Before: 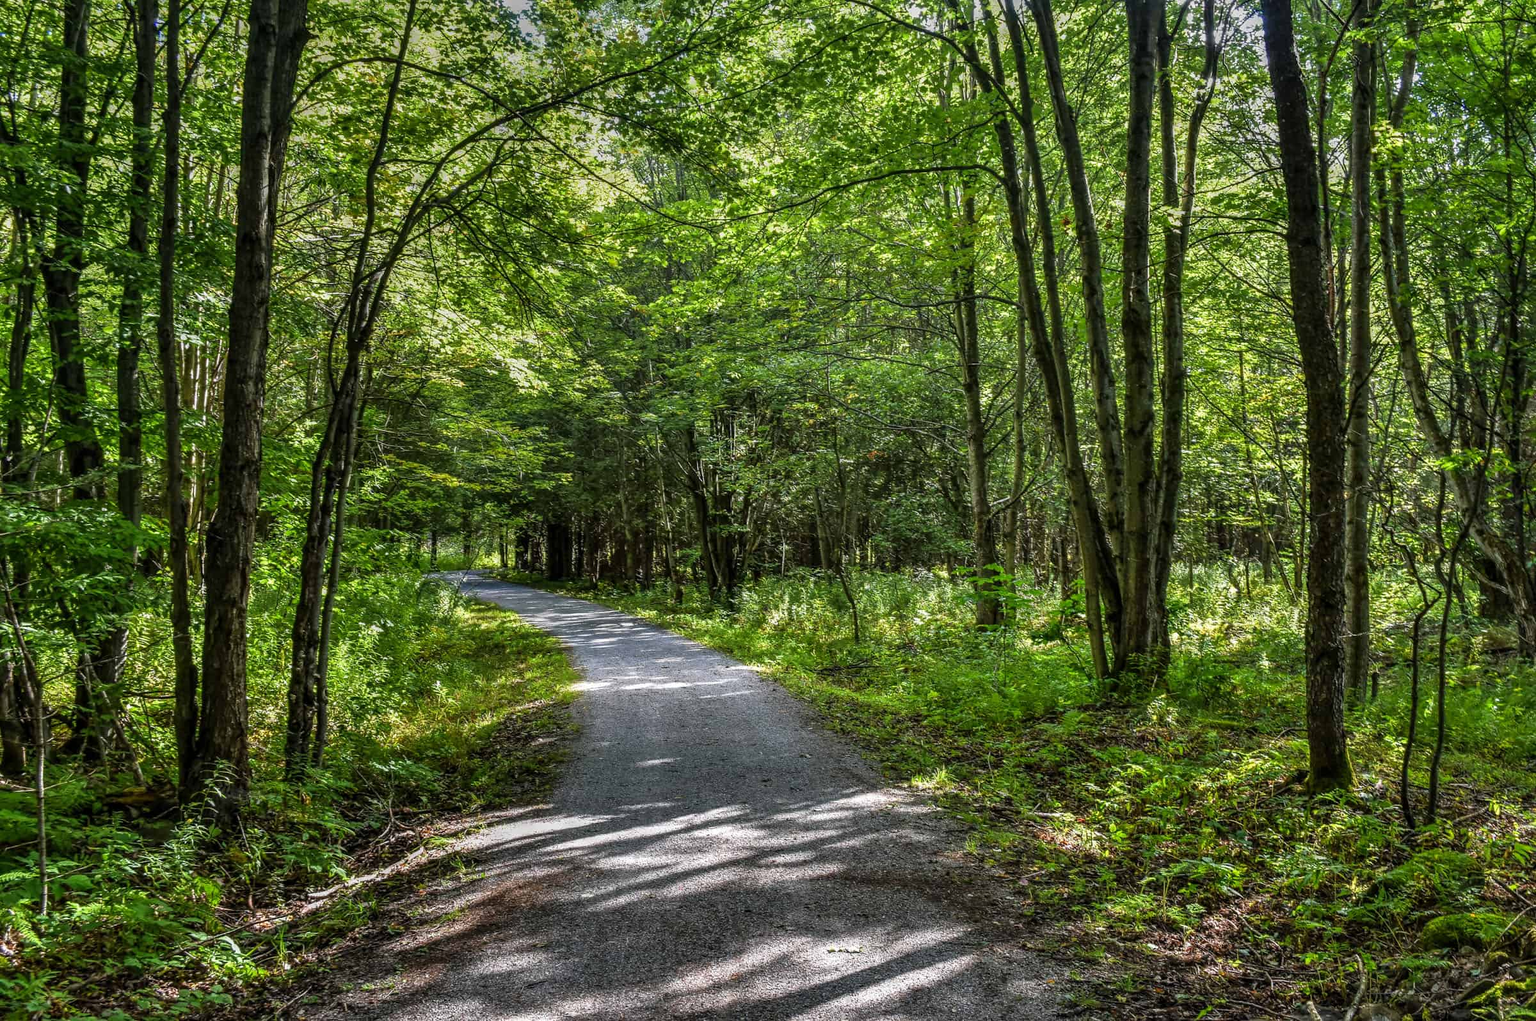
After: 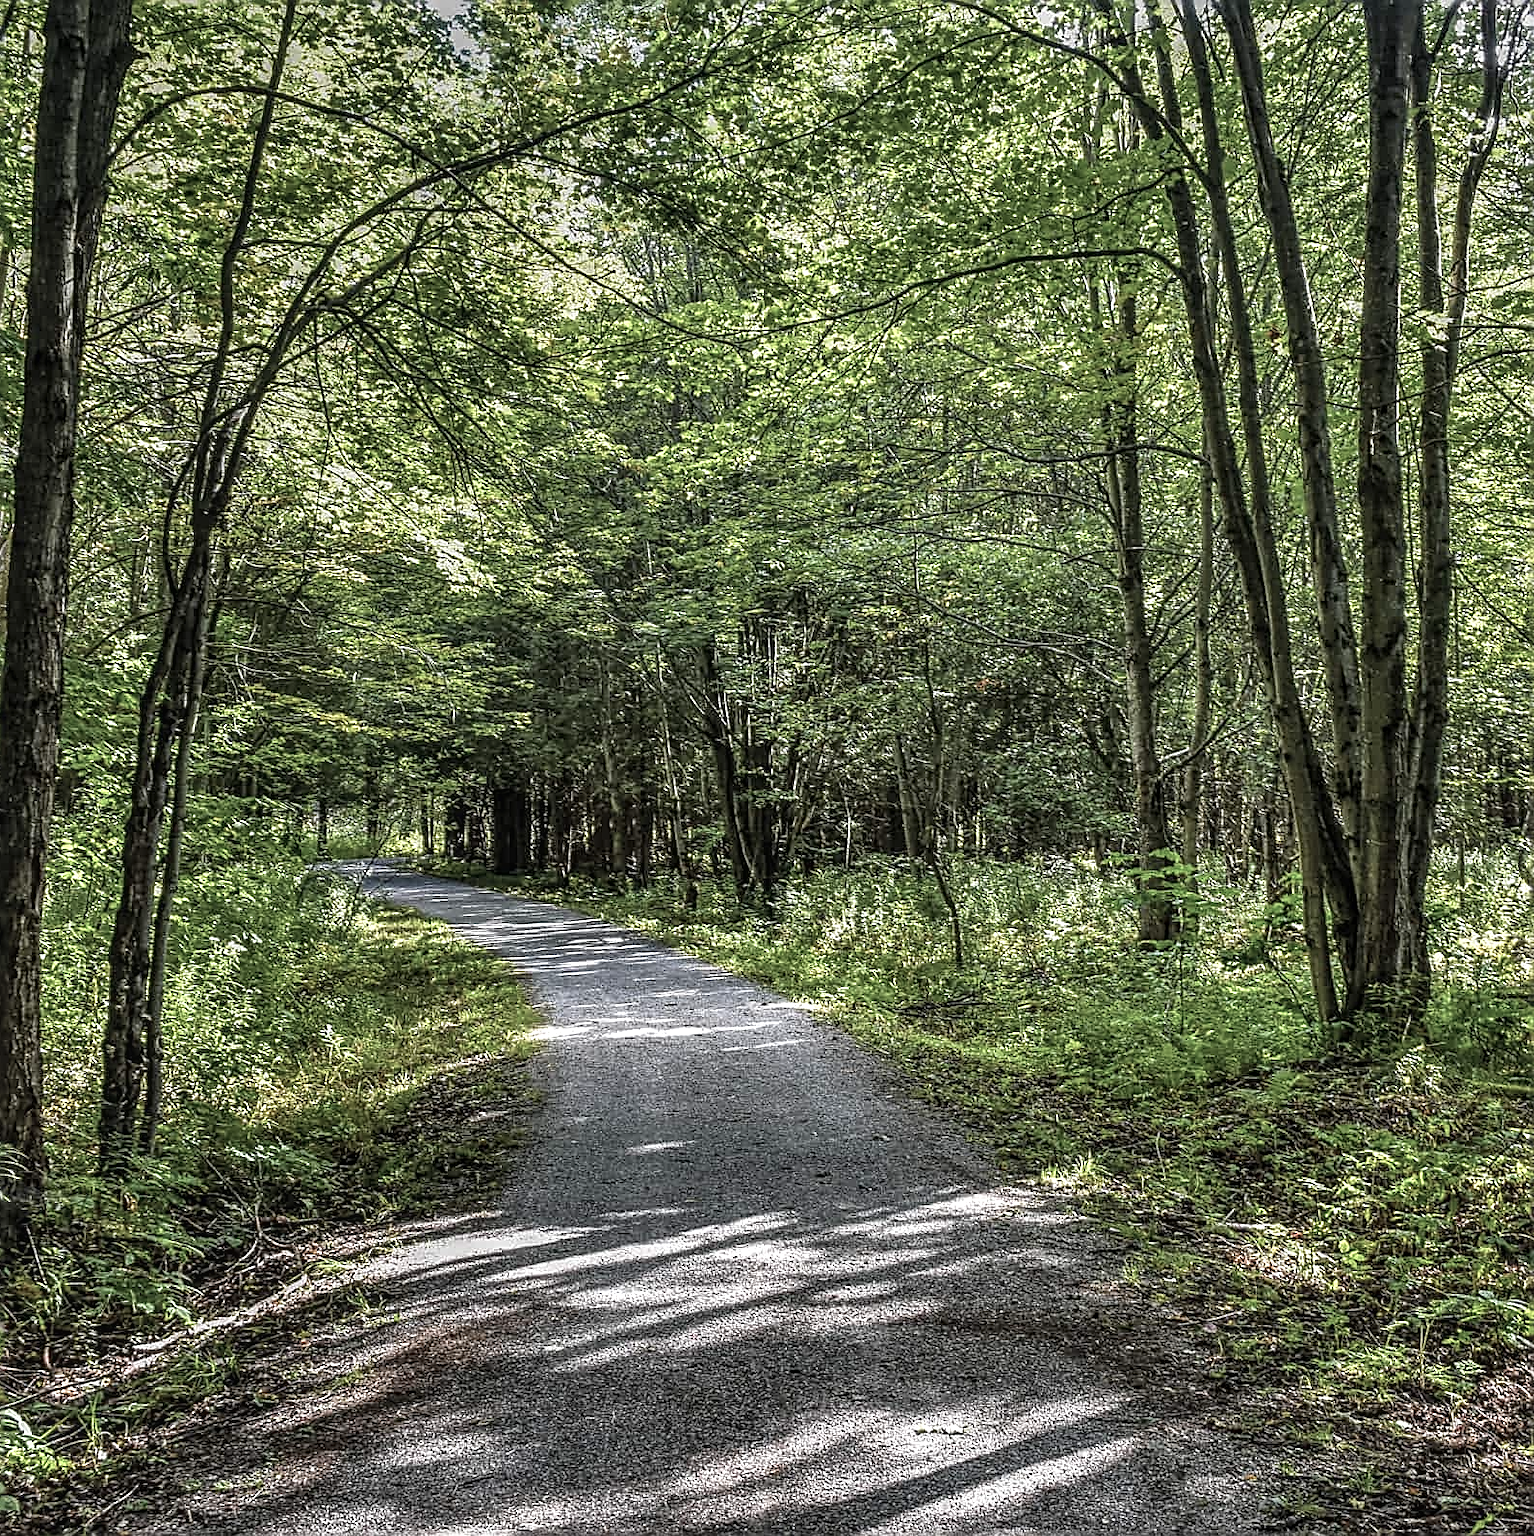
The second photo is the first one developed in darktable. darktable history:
crop and rotate: left 14.293%, right 19.303%
sharpen: amount 0.984
exposure: exposure 0.214 EV, compensate exposure bias true, compensate highlight preservation false
local contrast: on, module defaults
shadows and highlights: shadows 24.23, highlights -77.92, soften with gaussian
contrast brightness saturation: contrast -0.053, saturation -0.411
